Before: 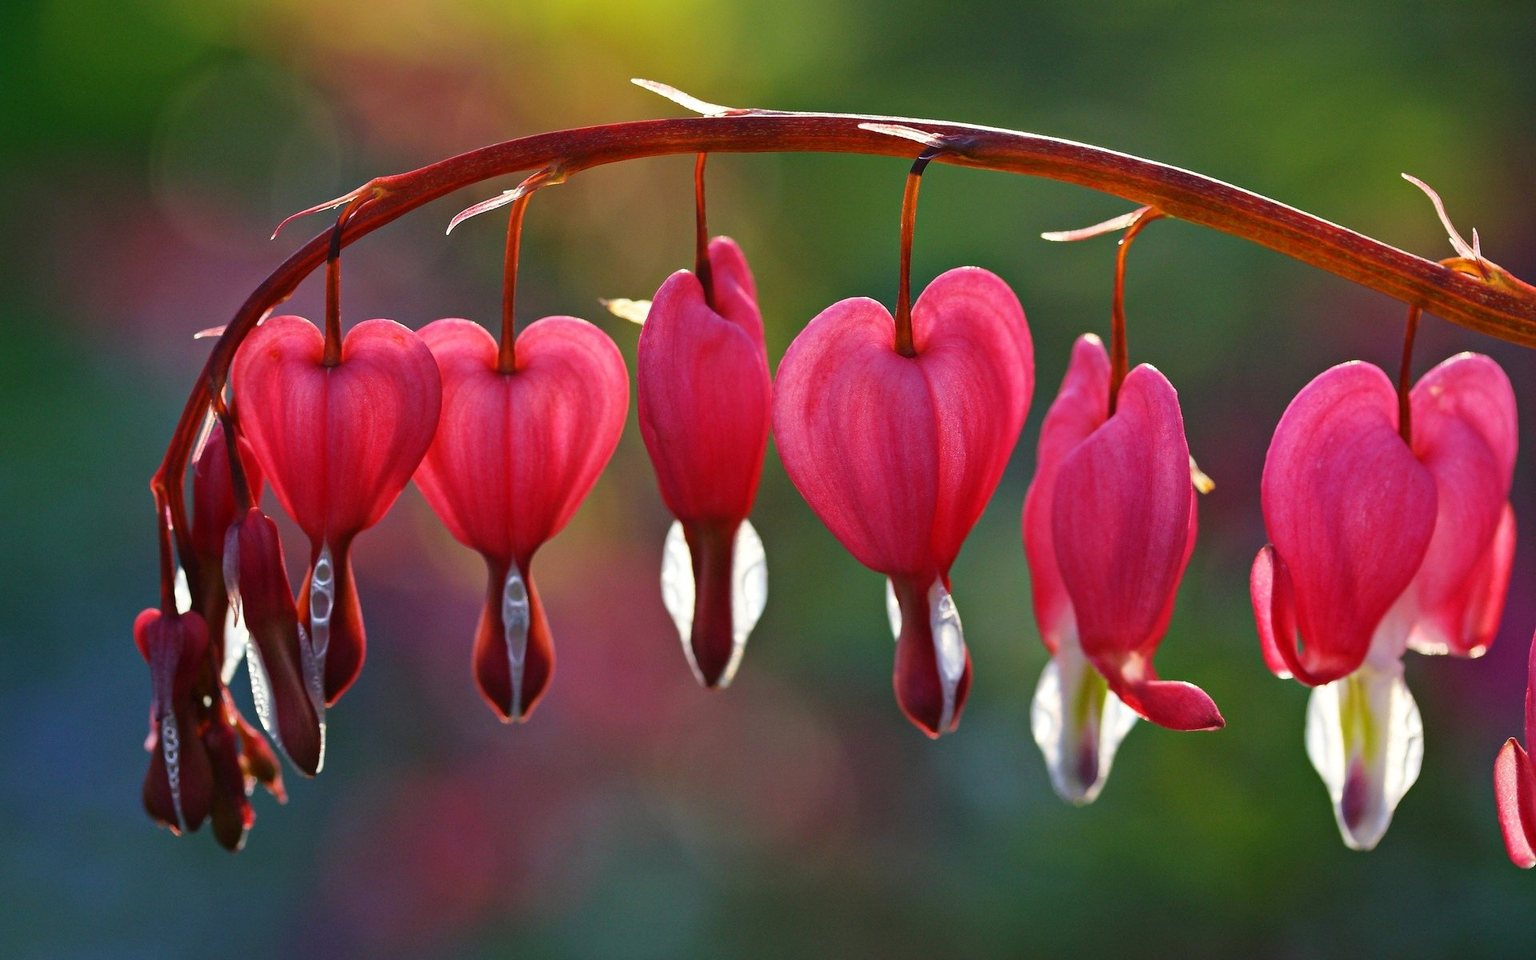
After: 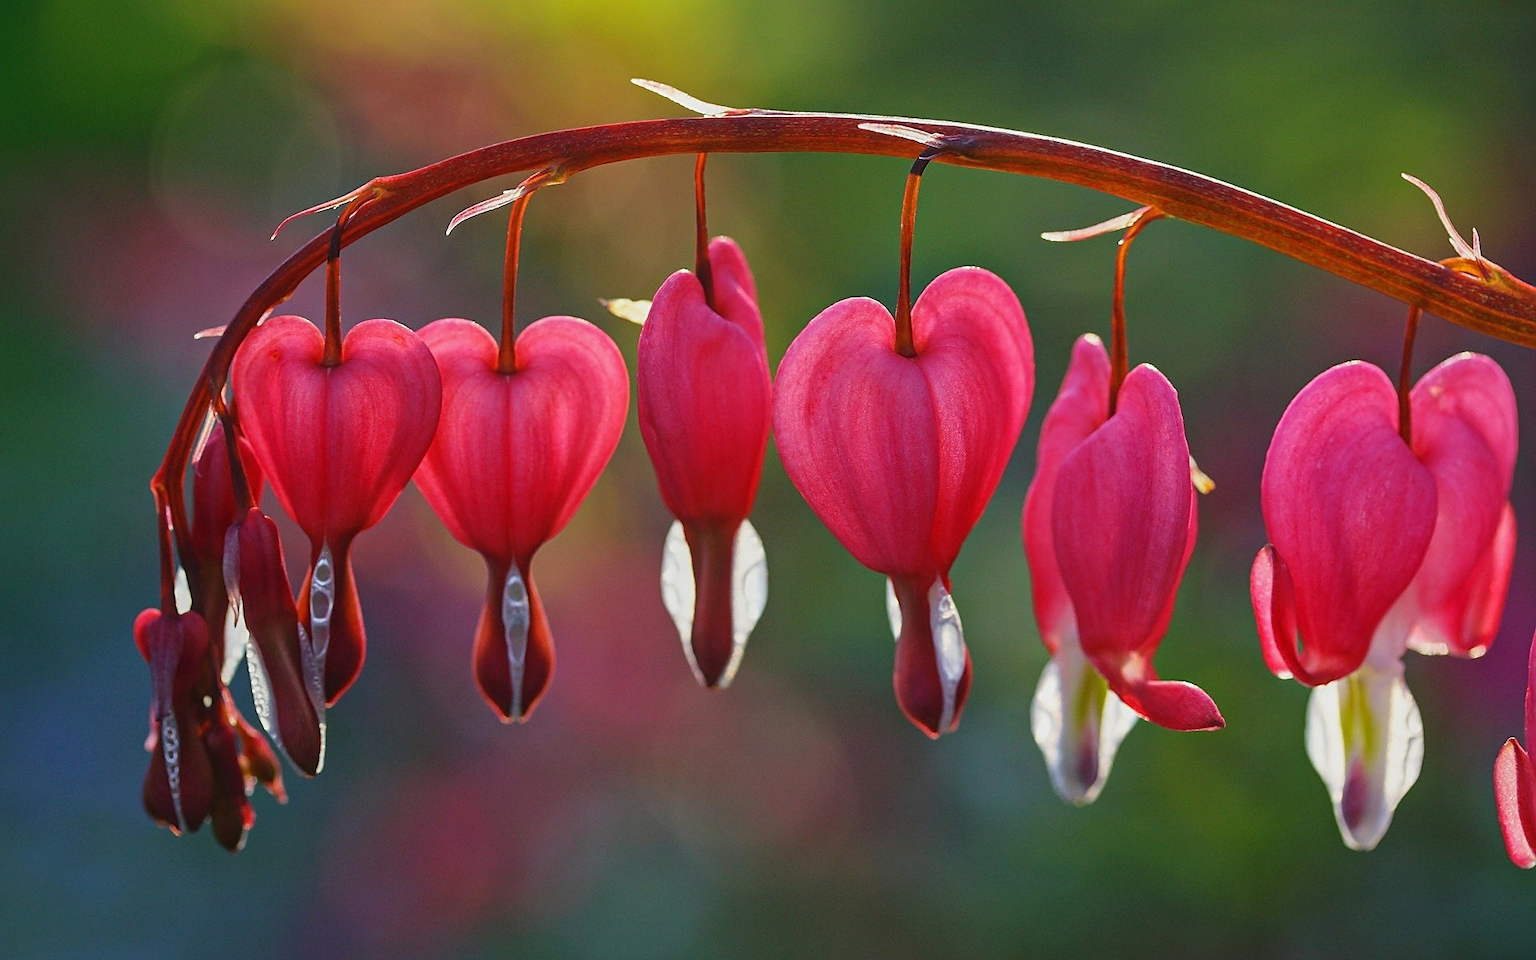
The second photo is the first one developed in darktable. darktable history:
sharpen: on, module defaults
local contrast: highlights 46%, shadows 1%, detail 99%
